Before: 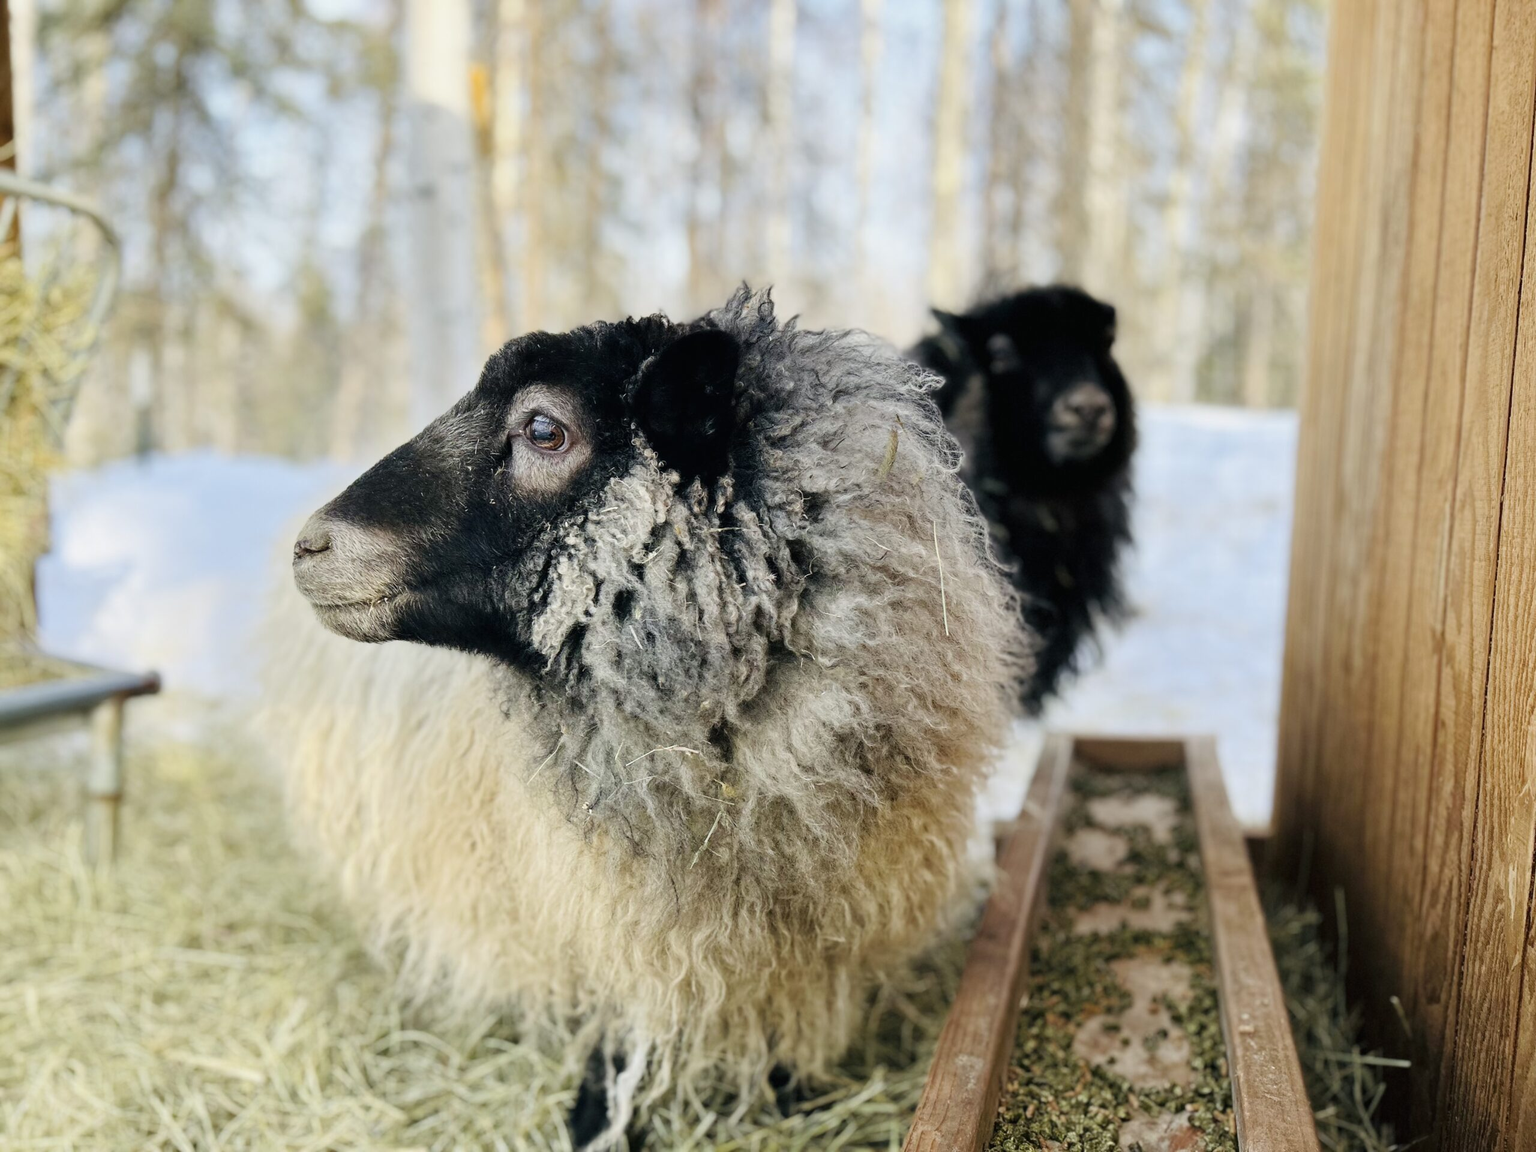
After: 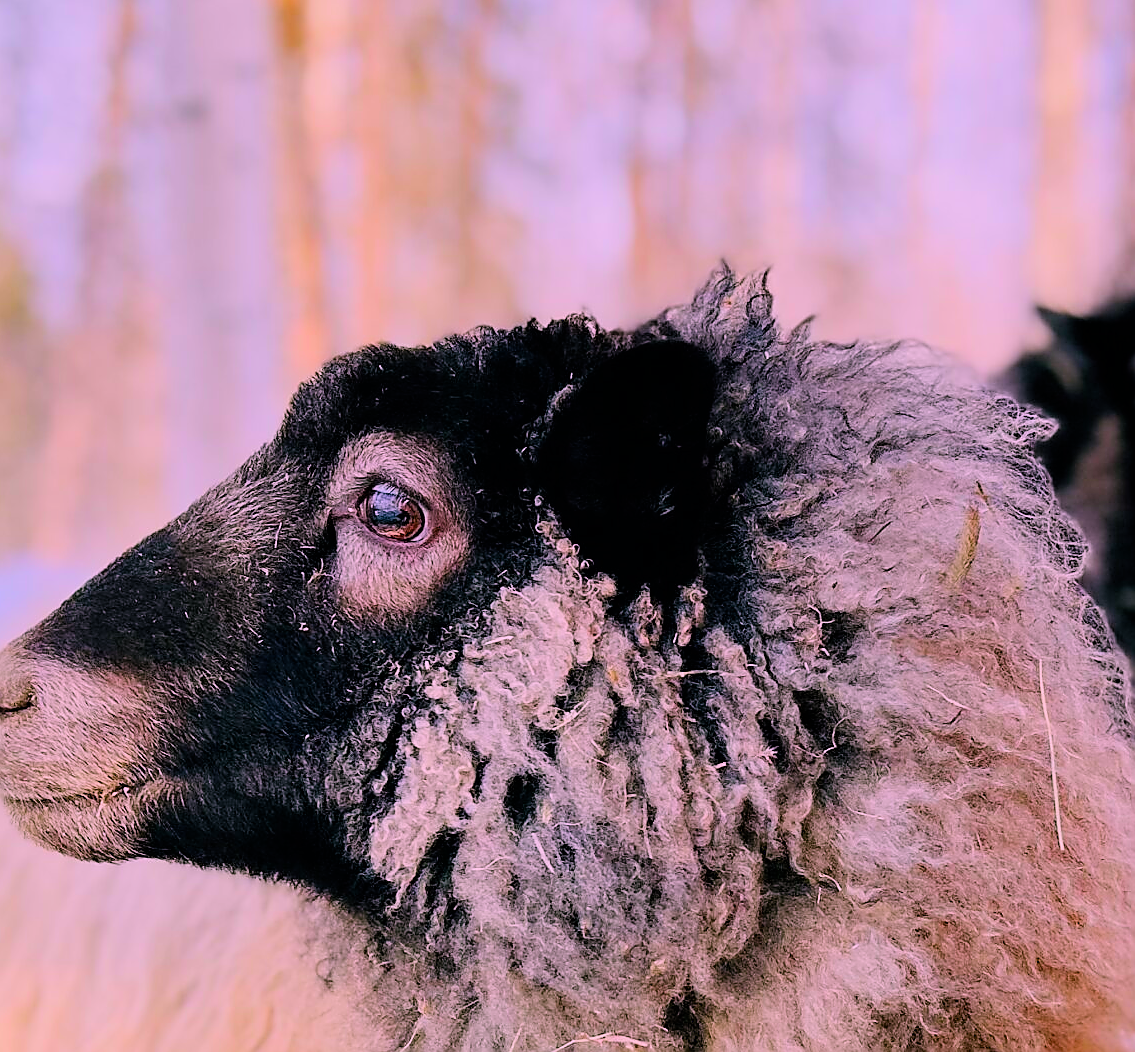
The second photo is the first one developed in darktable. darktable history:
sharpen: radius 1.368, amount 1.253, threshold 0.657
crop: left 20.199%, top 10.917%, right 35.45%, bottom 34.277%
filmic rgb: black relative exposure -7.65 EV, white relative exposure 4.56 EV, threshold 3.02 EV, hardness 3.61, color science v6 (2022), enable highlight reconstruction true
color correction: highlights a* 19.08, highlights b* -11.4, saturation 1.64
